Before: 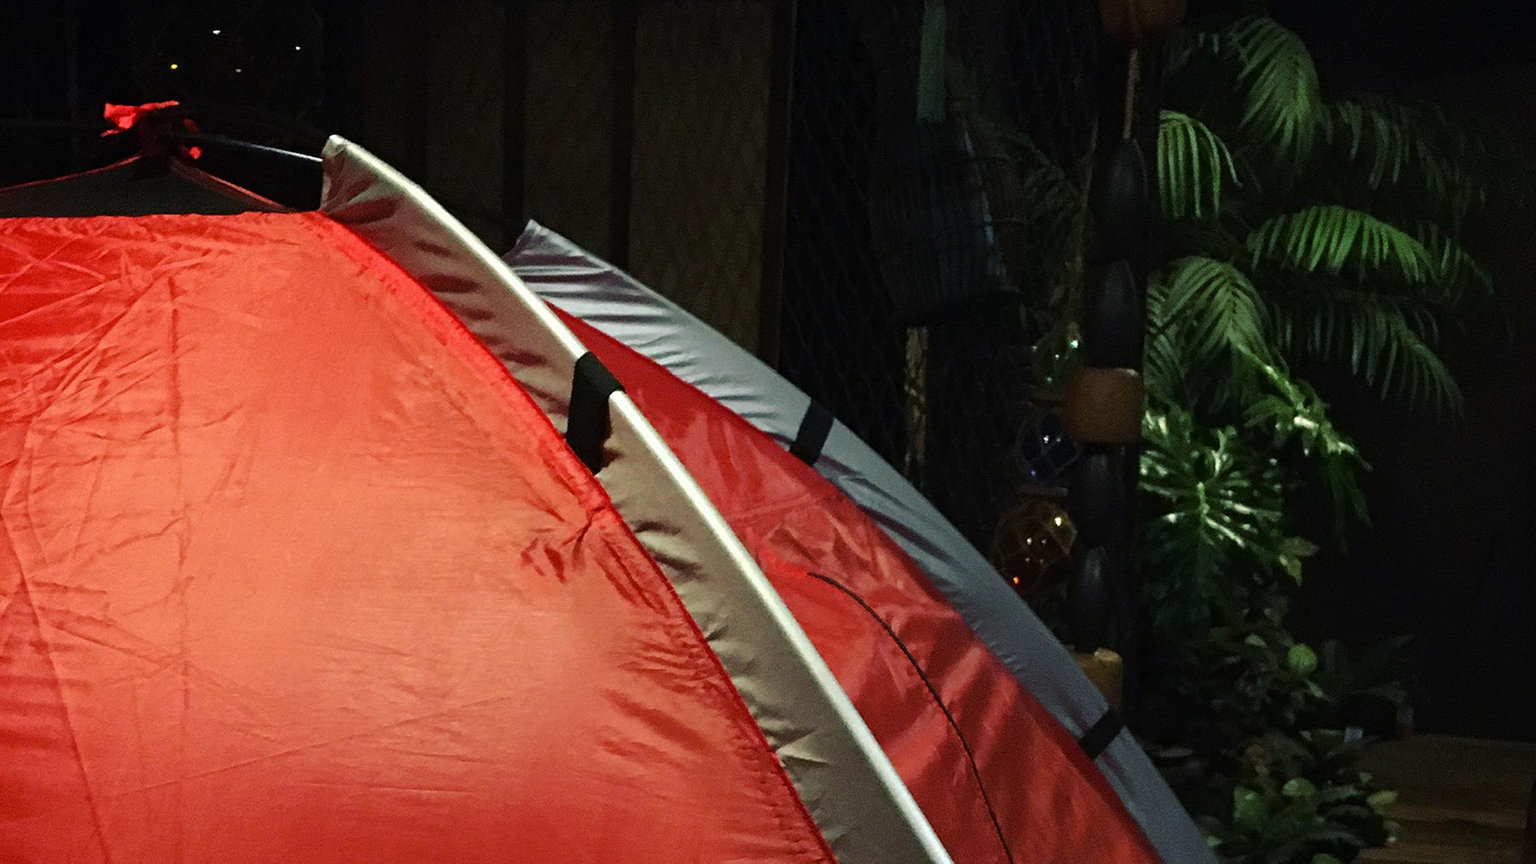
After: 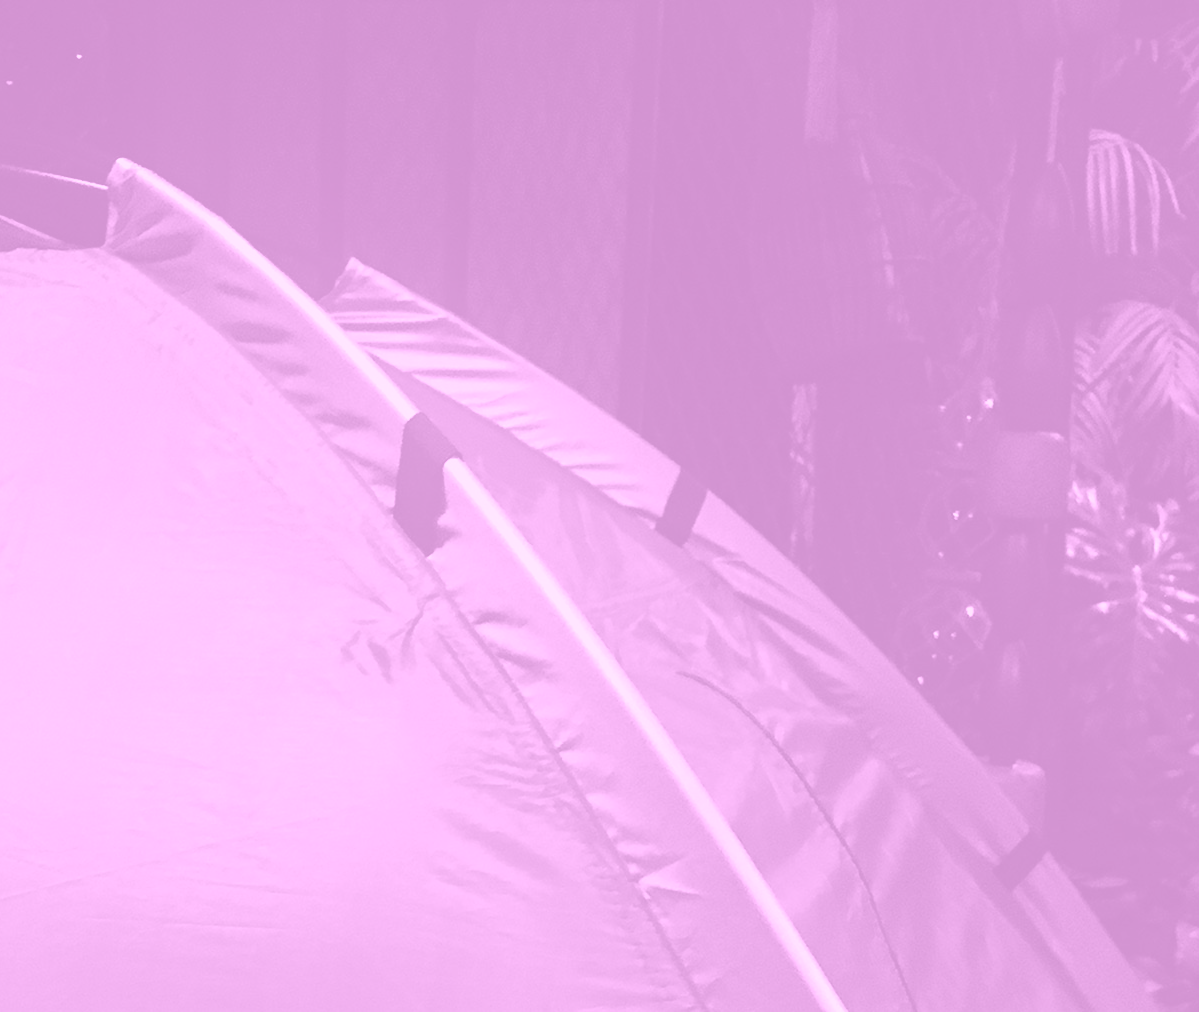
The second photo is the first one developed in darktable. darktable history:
crop and rotate: left 15.055%, right 18.278%
contrast equalizer: y [[0.5 ×4, 0.483, 0.43], [0.5 ×6], [0.5 ×6], [0 ×6], [0 ×6]]
color balance rgb: linear chroma grading › global chroma 25%, perceptual saturation grading › global saturation 50%
bloom: threshold 82.5%, strength 16.25%
colorize: hue 331.2°, saturation 75%, source mix 30.28%, lightness 70.52%, version 1
tone equalizer: on, module defaults
